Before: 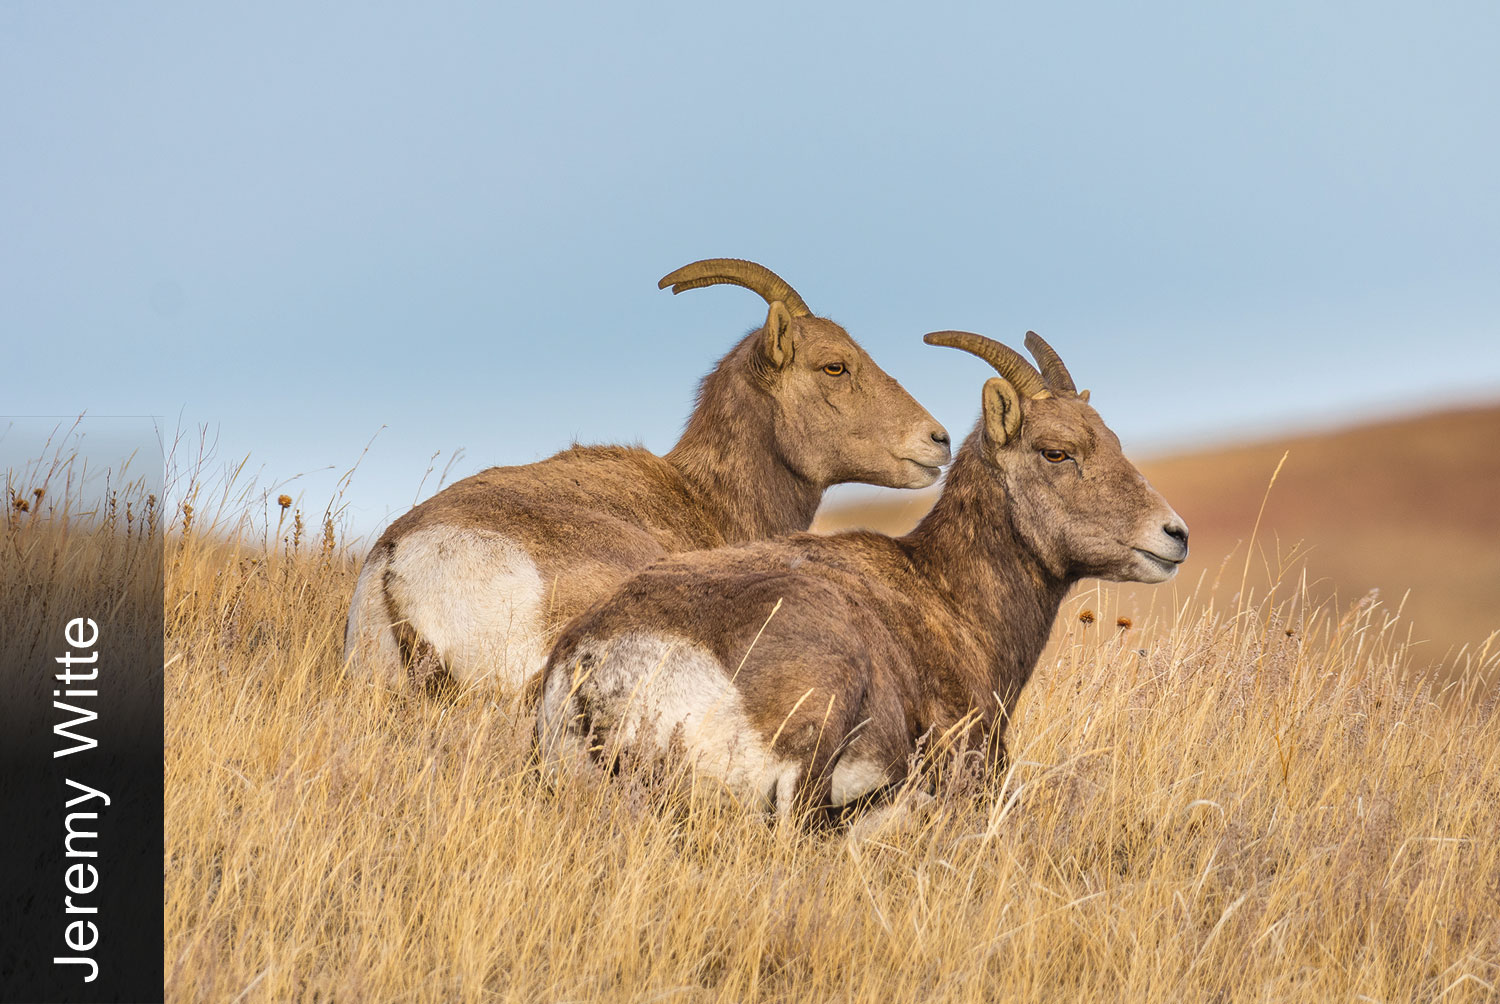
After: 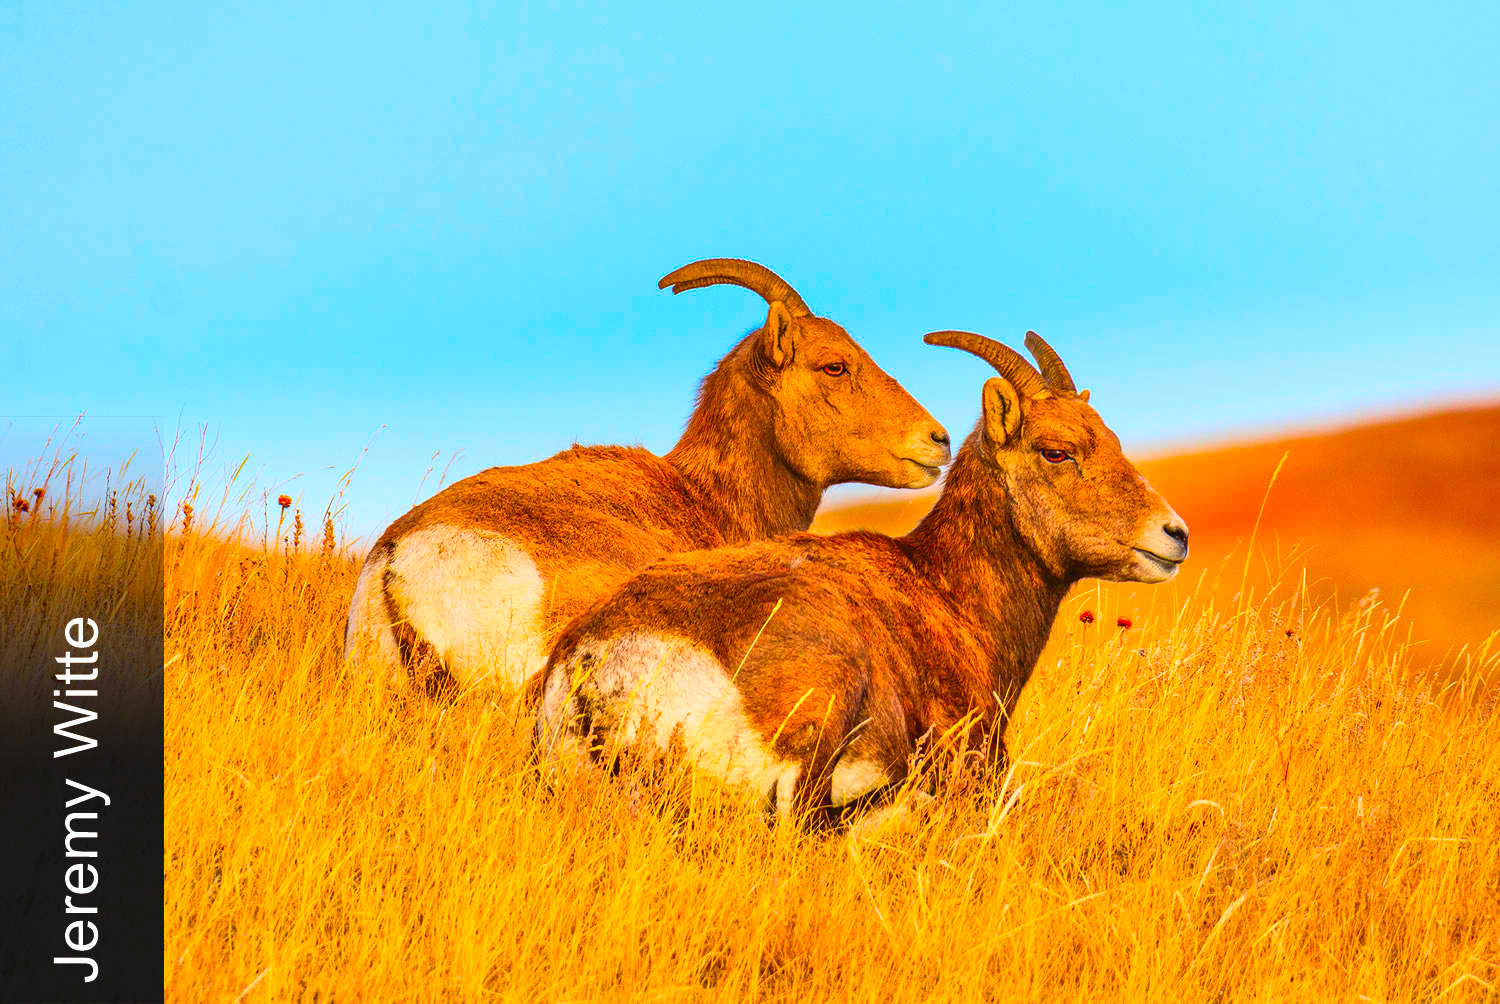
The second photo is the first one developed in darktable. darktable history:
color correction: saturation 3
tone curve: curves: ch0 [(0, 0.032) (0.181, 0.156) (0.751, 0.829) (1, 1)], color space Lab, linked channels, preserve colors none
